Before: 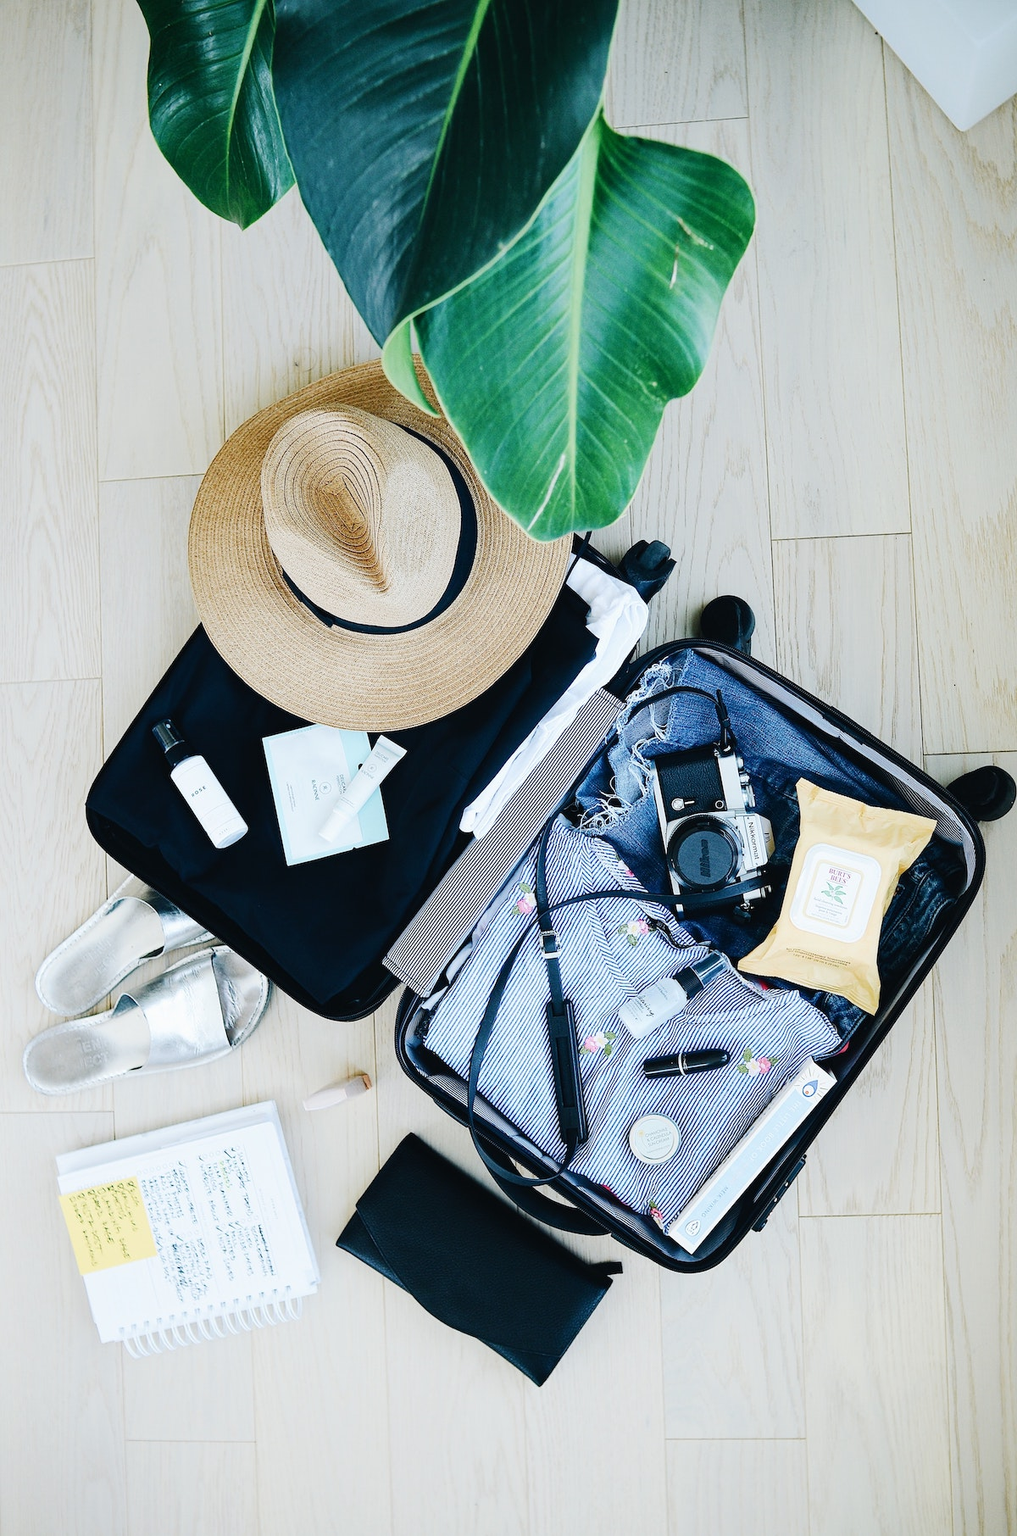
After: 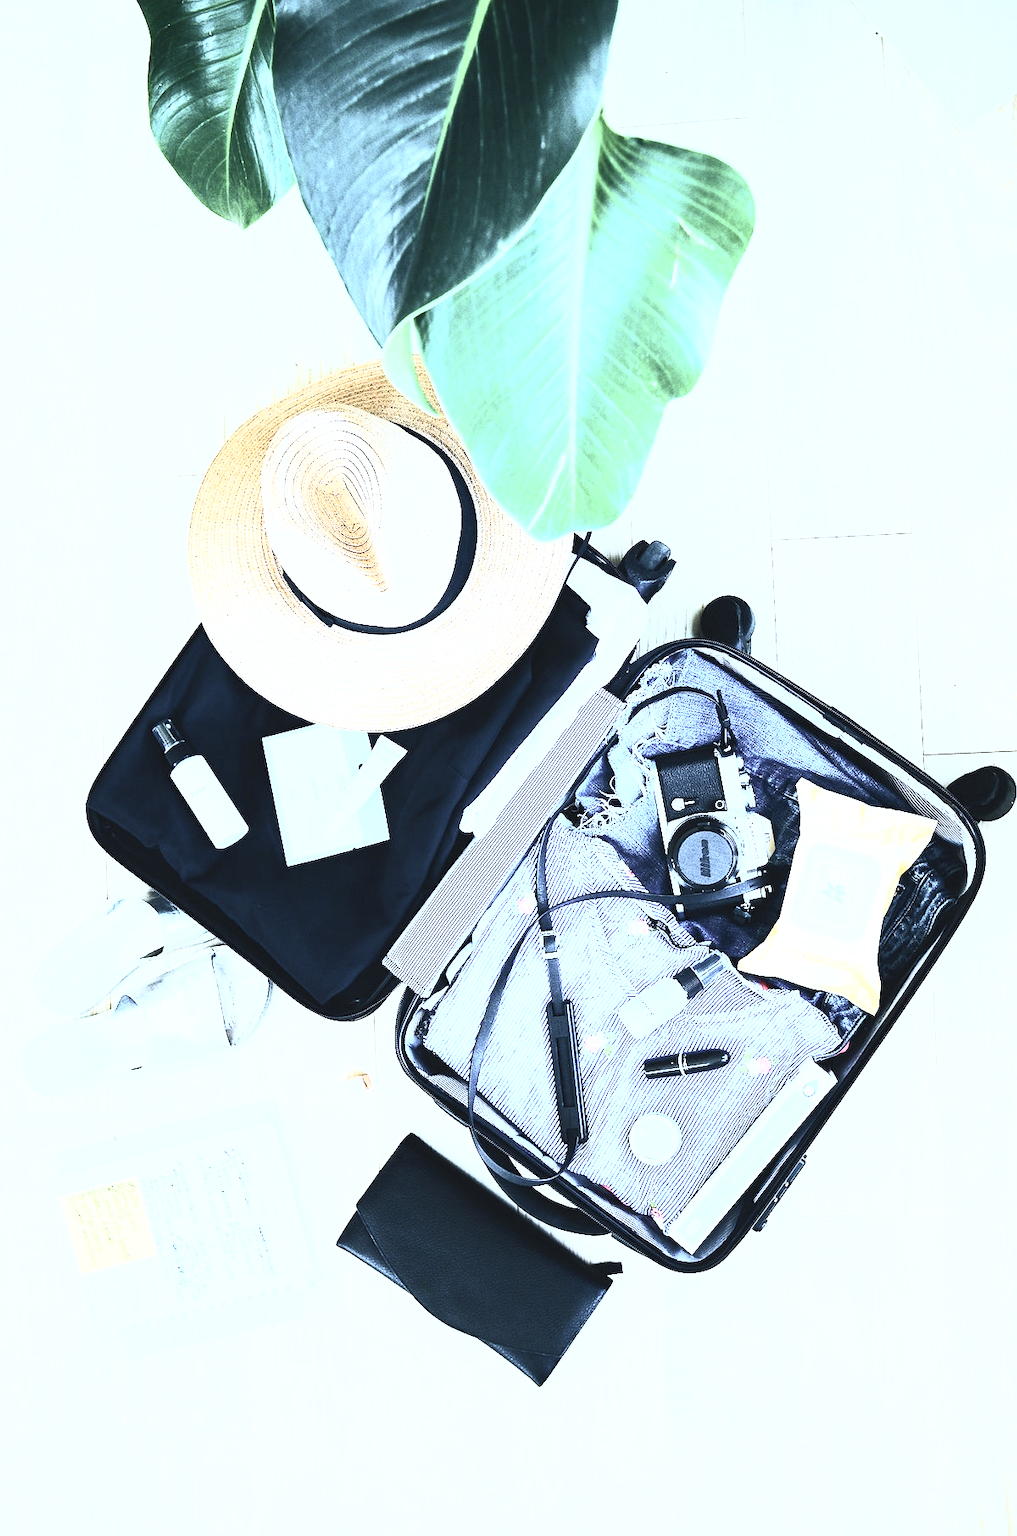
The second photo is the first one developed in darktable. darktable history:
contrast brightness saturation: contrast 0.57, brightness 0.57, saturation -0.34
exposure: black level correction 0.001, exposure 1.116 EV, compensate highlight preservation false
white balance: red 0.926, green 1.003, blue 1.133
